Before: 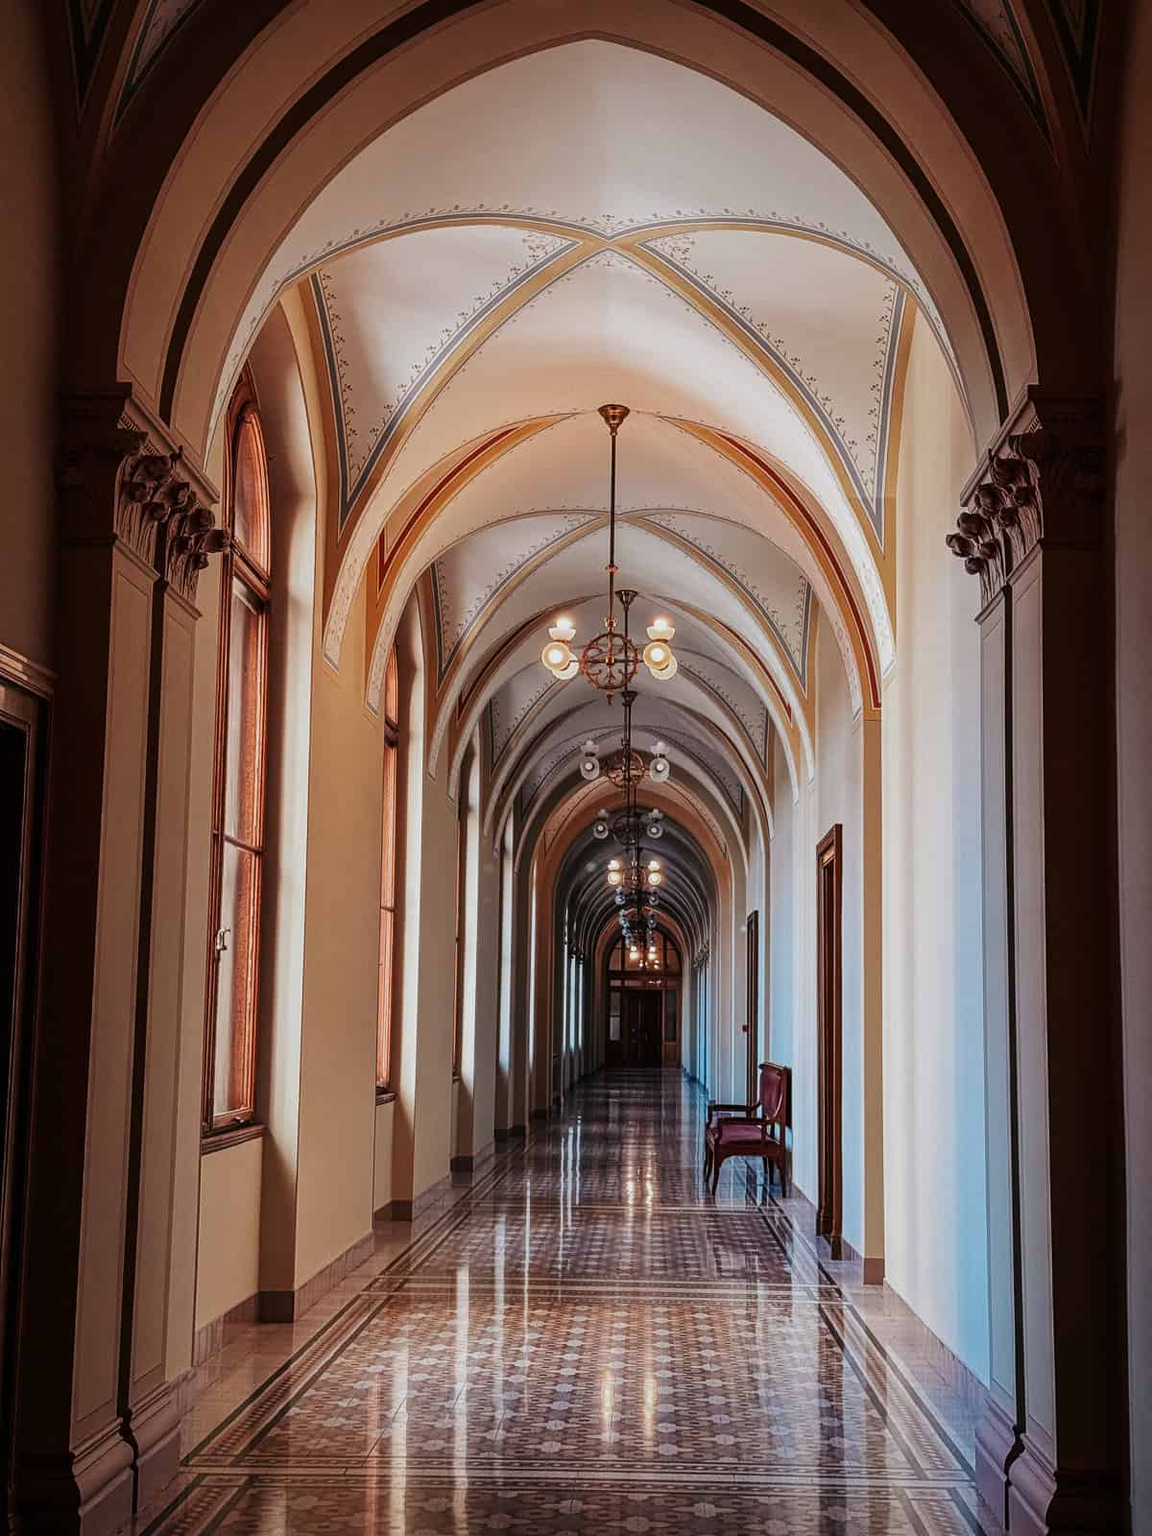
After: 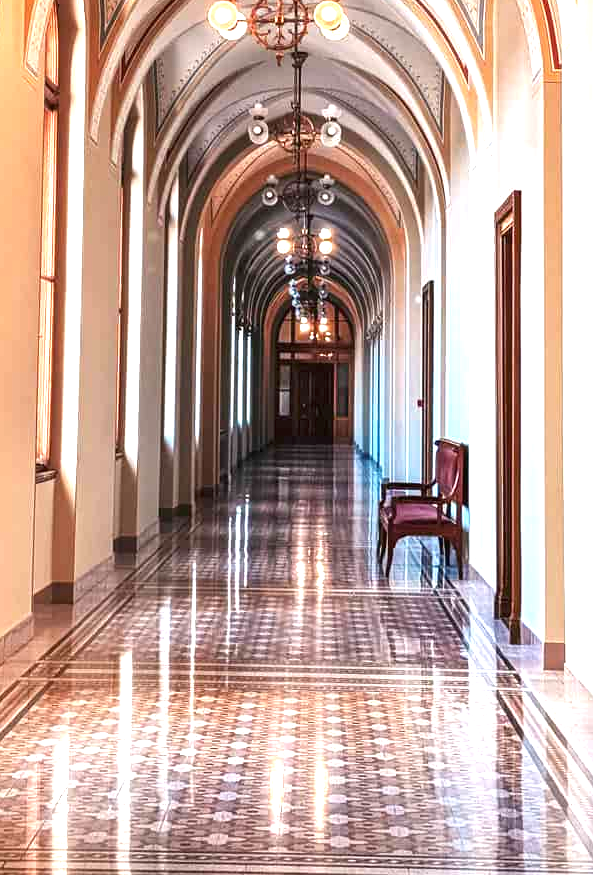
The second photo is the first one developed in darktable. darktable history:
crop: left 29.672%, top 41.786%, right 20.851%, bottom 3.487%
exposure: black level correction 0, exposure 1.45 EV, compensate exposure bias true, compensate highlight preservation false
